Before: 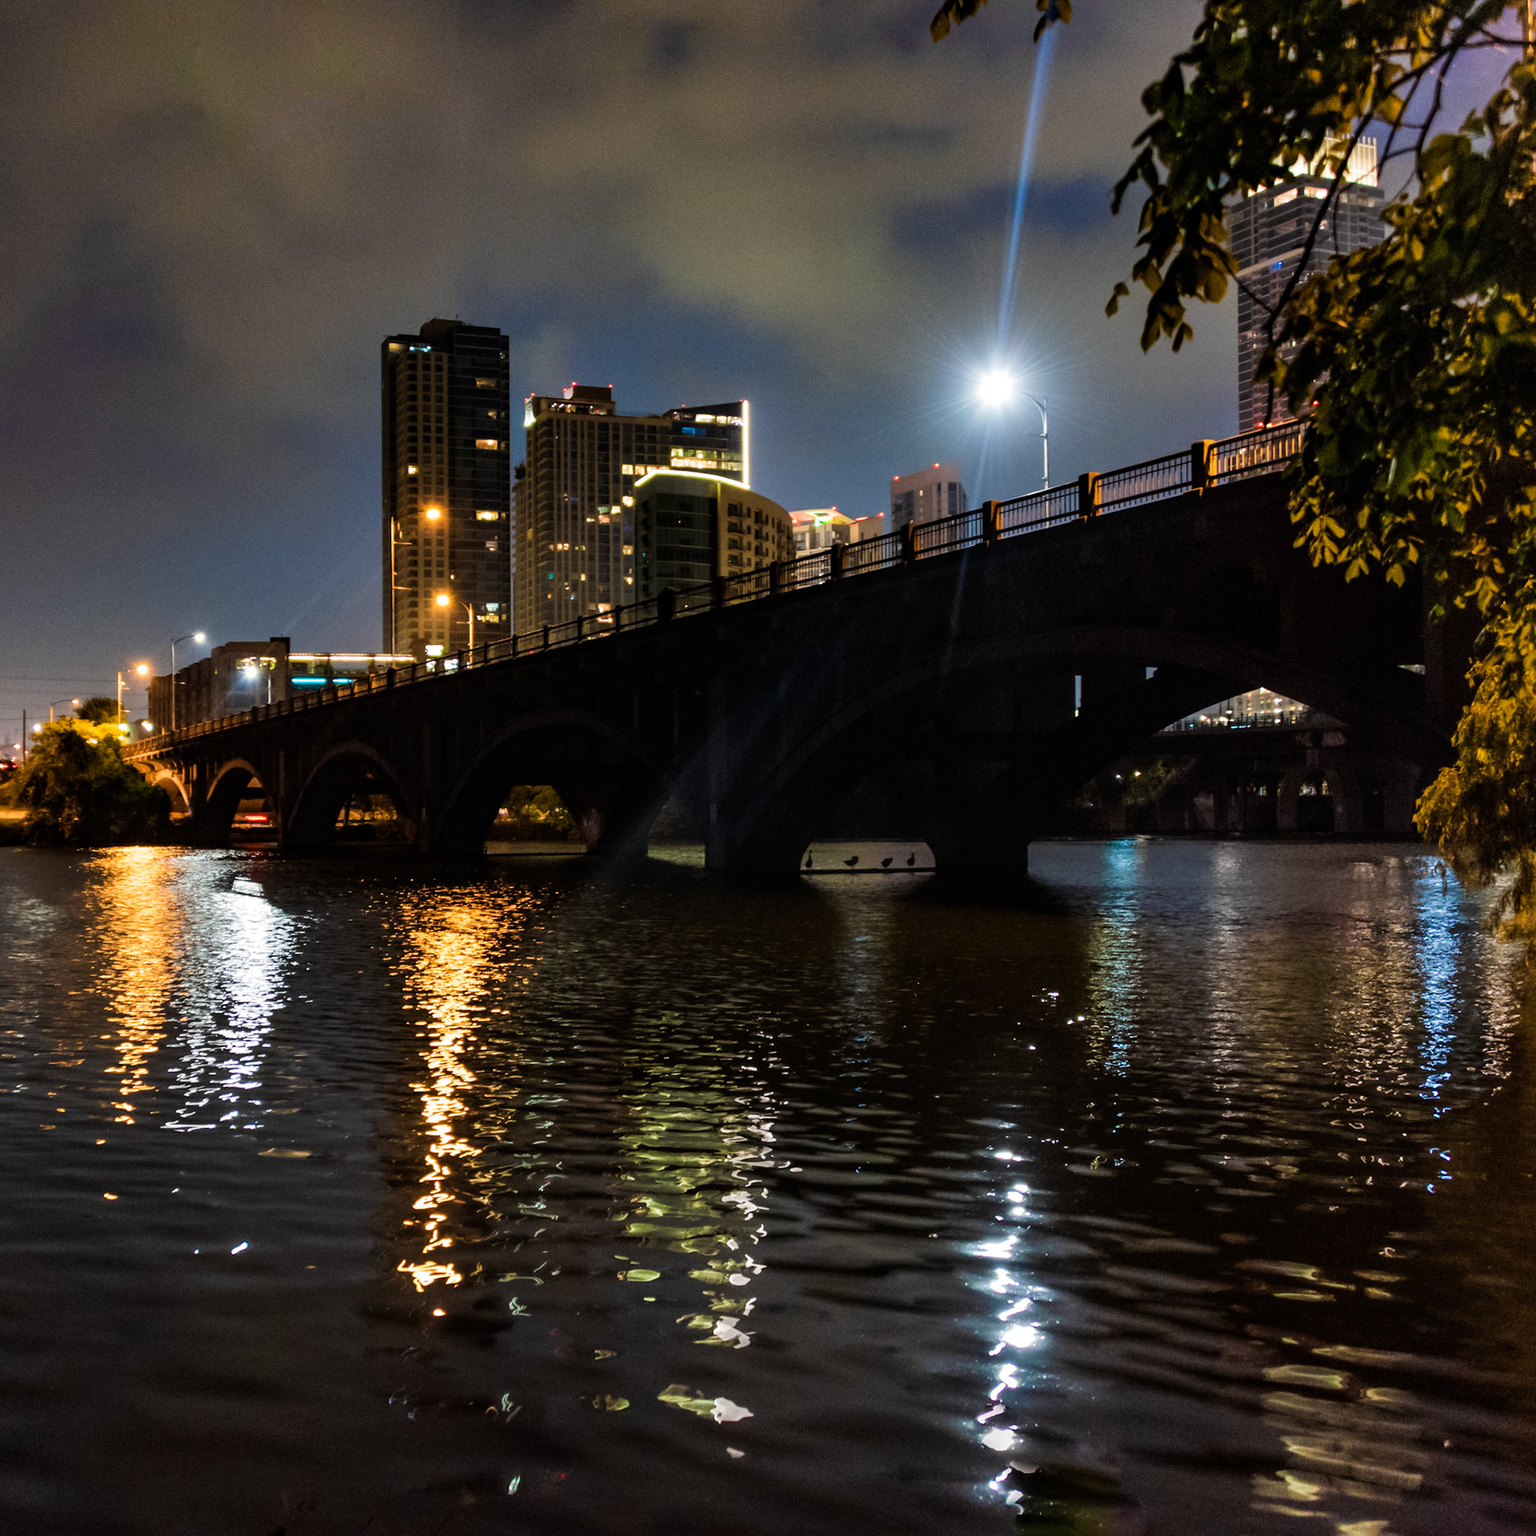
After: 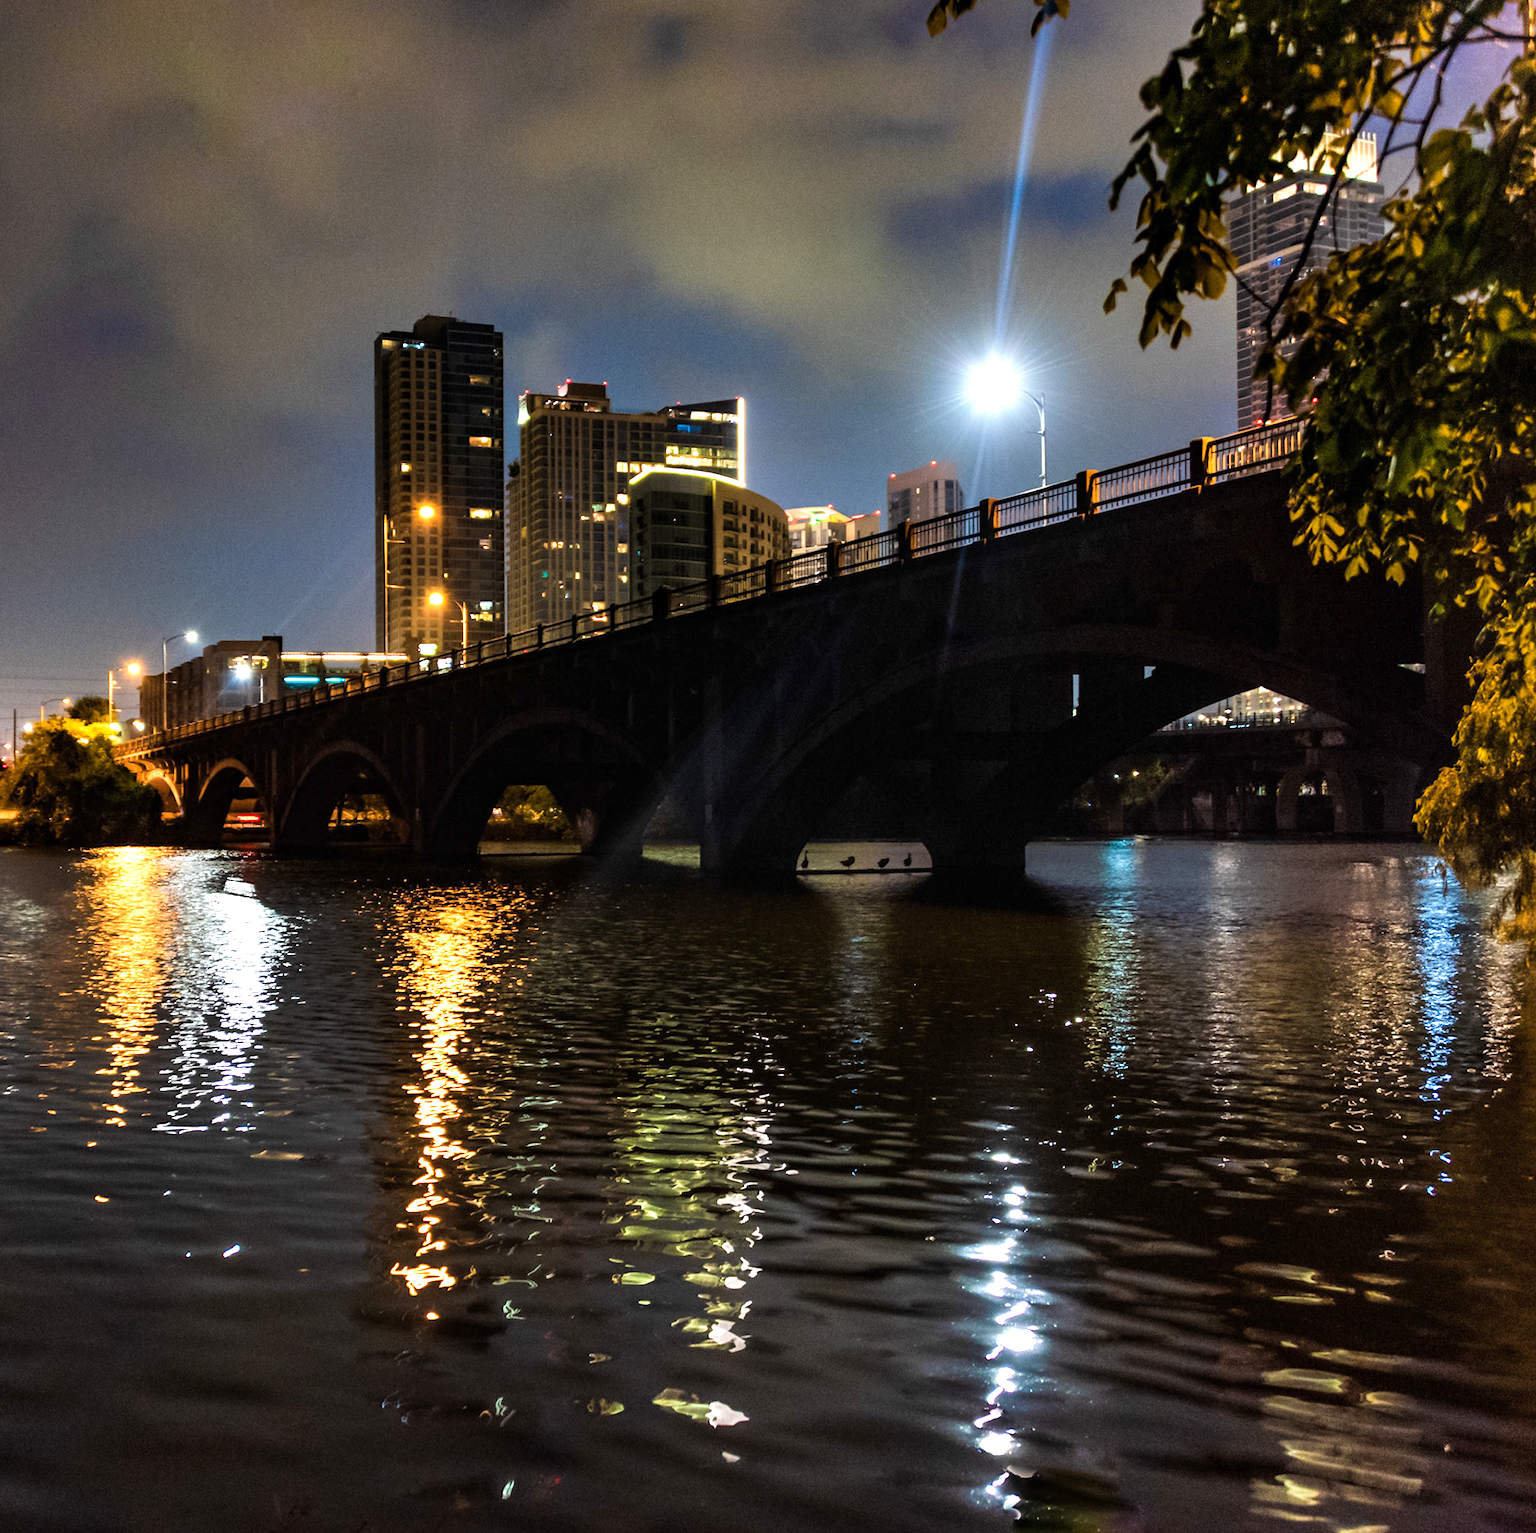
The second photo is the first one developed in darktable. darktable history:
crop and rotate: left 0.637%, top 0.392%, bottom 0.403%
exposure: exposure 0.601 EV, compensate highlight preservation false
